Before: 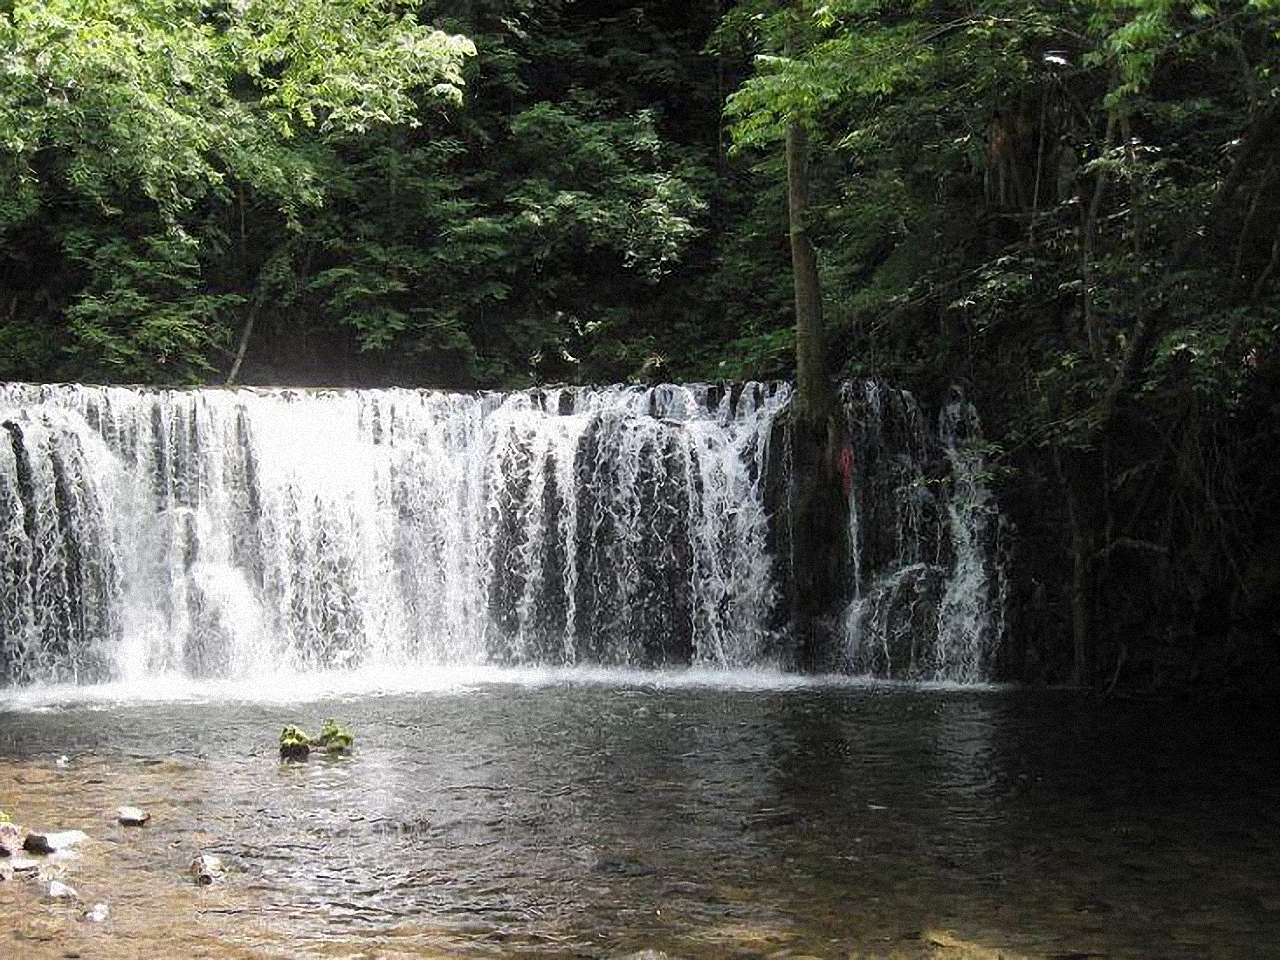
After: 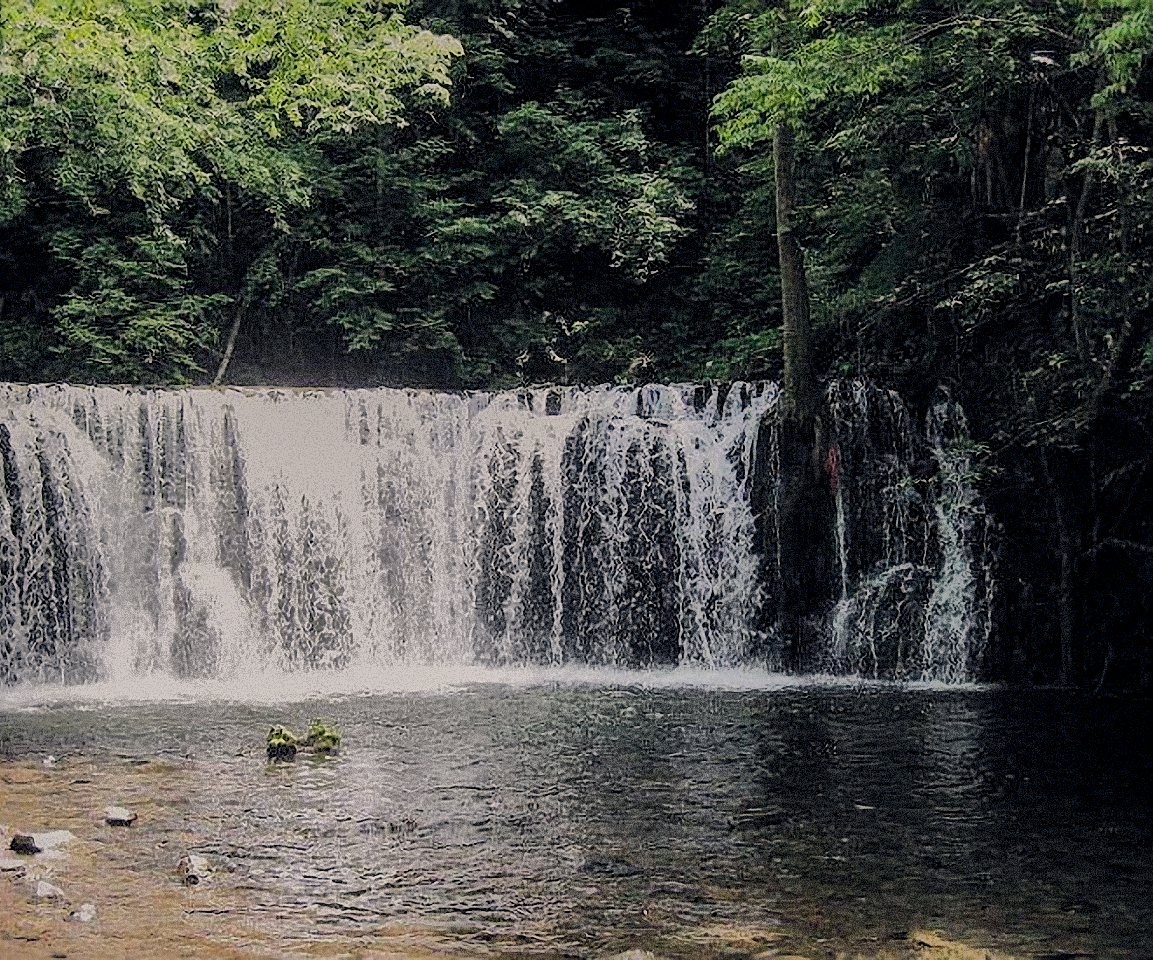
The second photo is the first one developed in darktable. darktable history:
crop and rotate: left 1.088%, right 8.807%
filmic rgb: black relative exposure -16 EV, white relative exposure 4.97 EV, hardness 6.25
shadows and highlights: shadows -19.91, highlights -73.15
color balance rgb: shadows lift › hue 87.51°, highlights gain › chroma 1.62%, highlights gain › hue 55.1°, global offset › chroma 0.1%, global offset › hue 253.66°, linear chroma grading › global chroma 0.5%
sharpen: on, module defaults
local contrast: on, module defaults
levels: levels [0.016, 0.484, 0.953]
